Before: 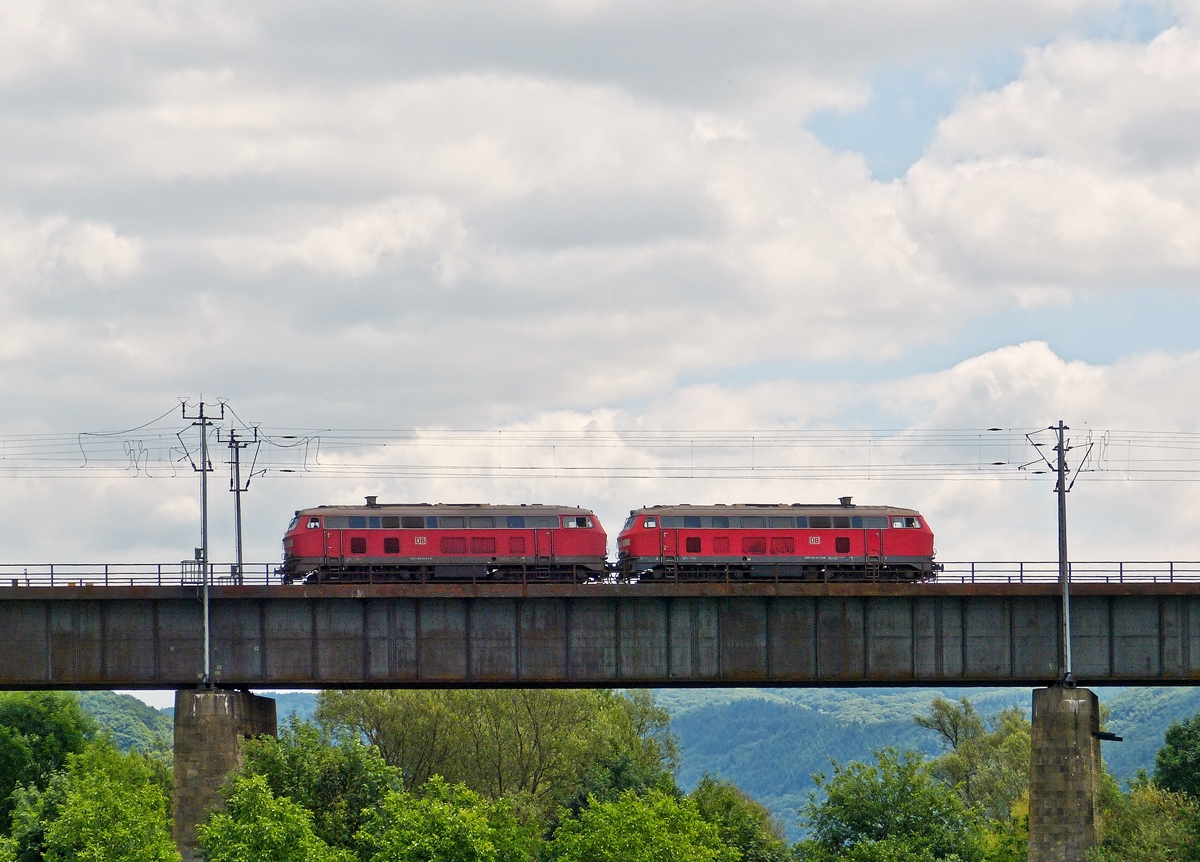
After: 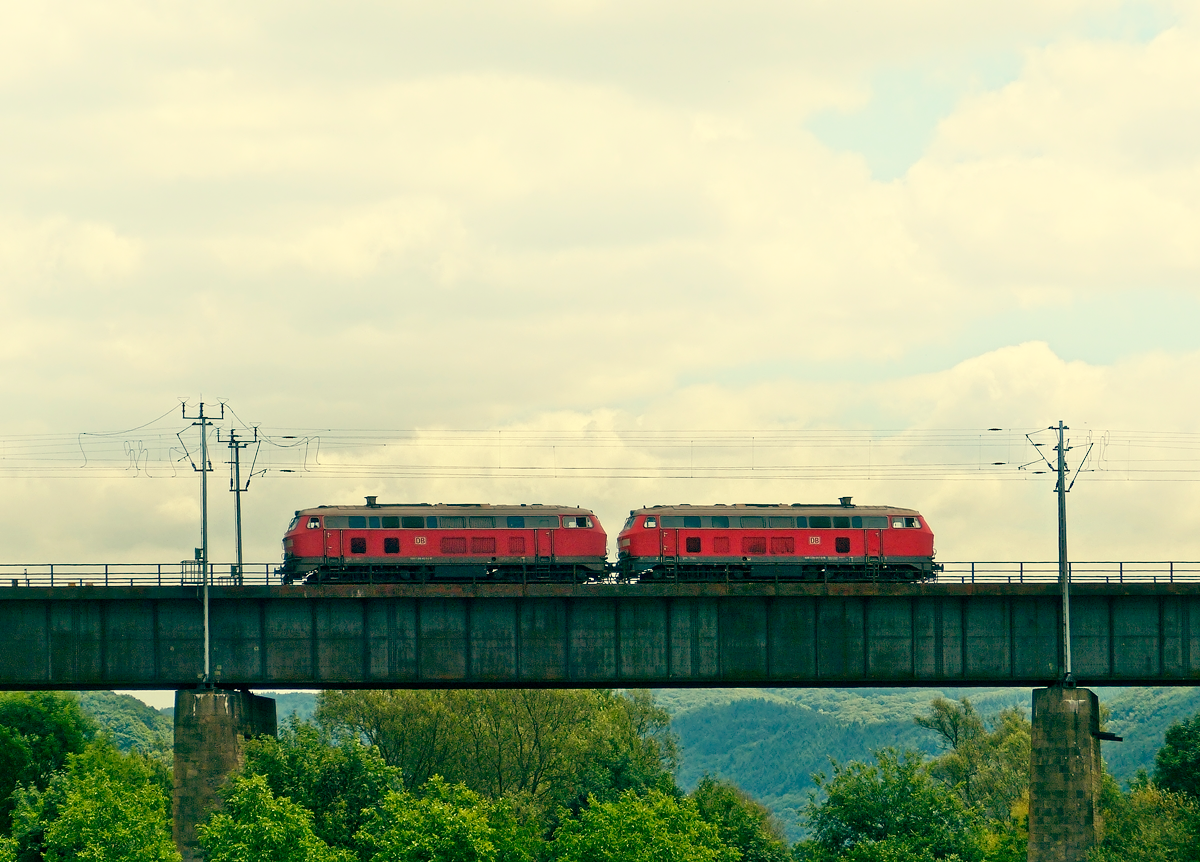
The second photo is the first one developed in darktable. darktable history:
shadows and highlights: shadows -40.15, highlights 62.88, soften with gaussian
color balance: mode lift, gamma, gain (sRGB), lift [1, 0.69, 1, 1], gamma [1, 1.482, 1, 1], gain [1, 1, 1, 0.802]
